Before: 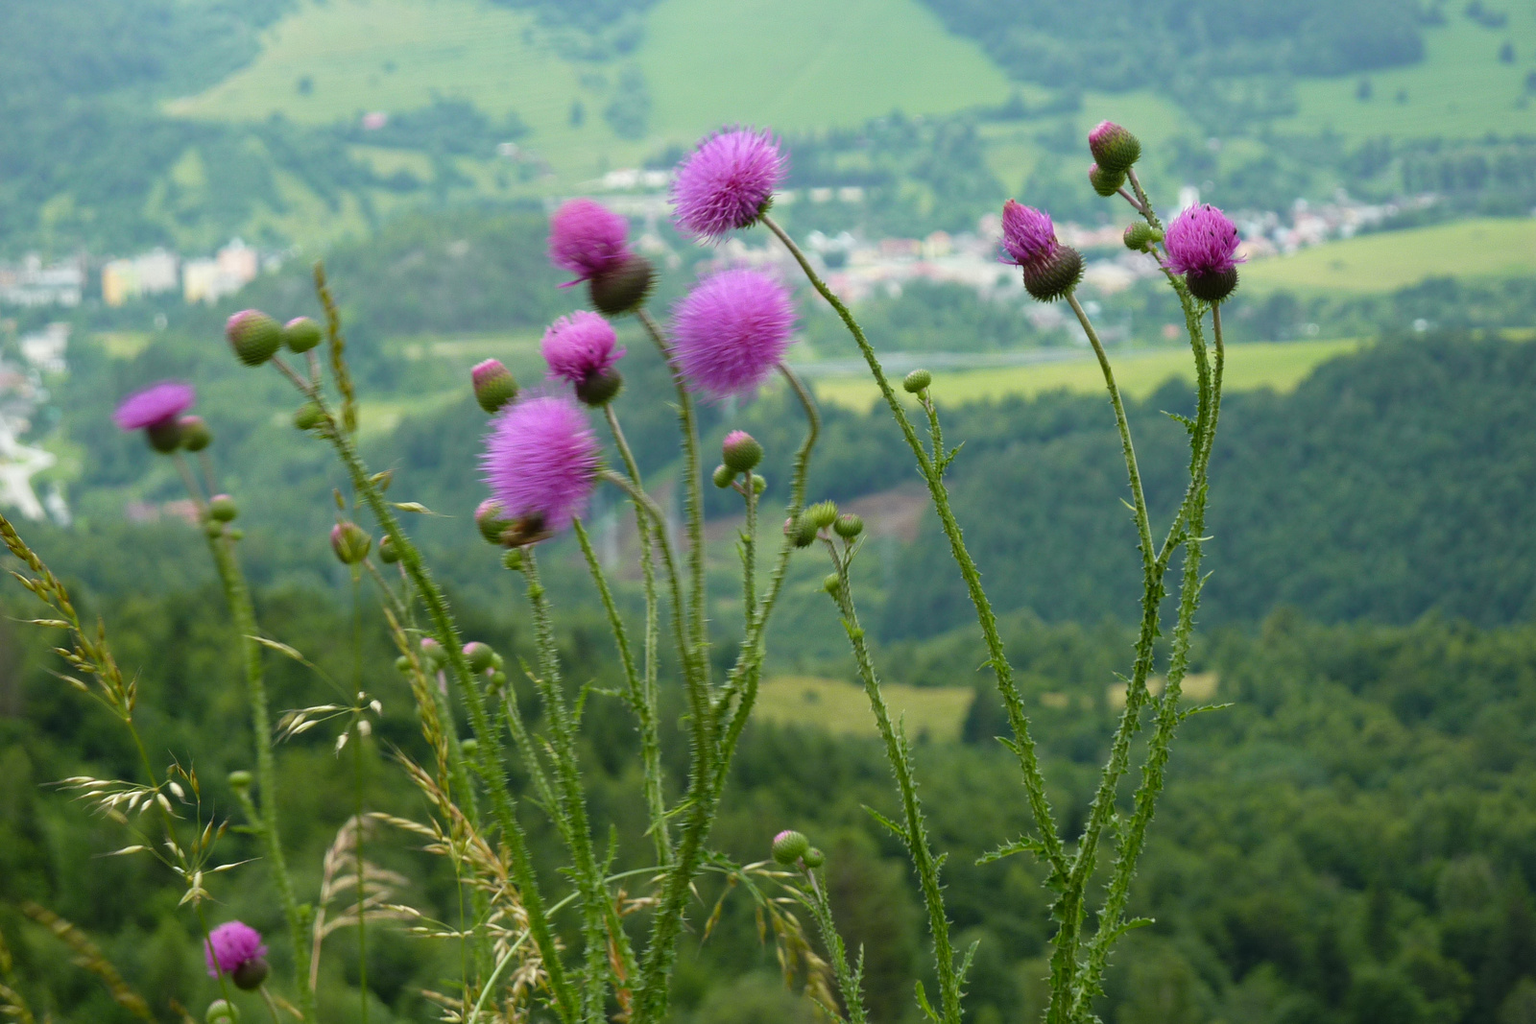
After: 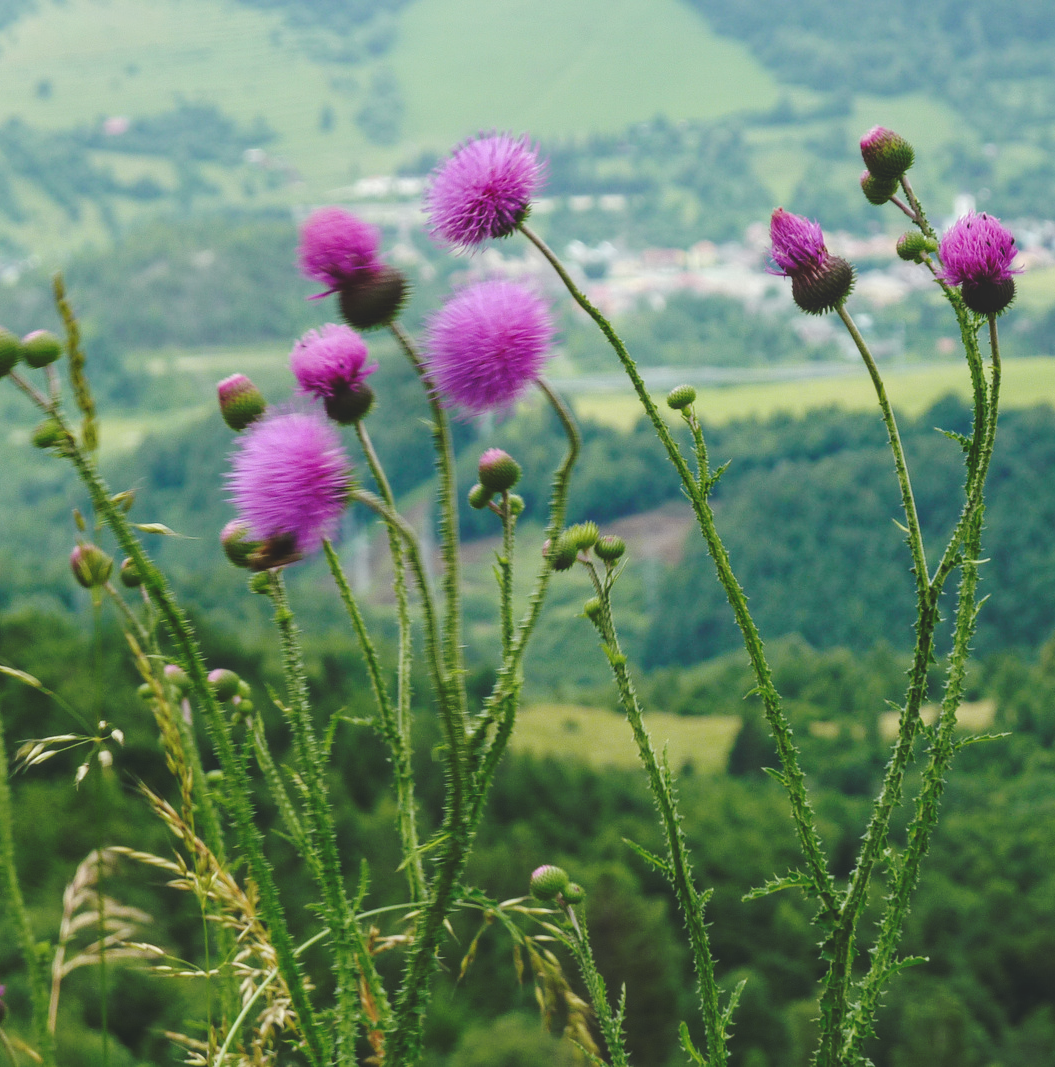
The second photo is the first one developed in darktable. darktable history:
crop: left 17.187%, right 16.852%
local contrast: on, module defaults
exposure: black level correction 0.009, exposure -0.164 EV, compensate exposure bias true, compensate highlight preservation false
base curve: curves: ch0 [(0, 0.024) (0.055, 0.065) (0.121, 0.166) (0.236, 0.319) (0.693, 0.726) (1, 1)], preserve colors none
